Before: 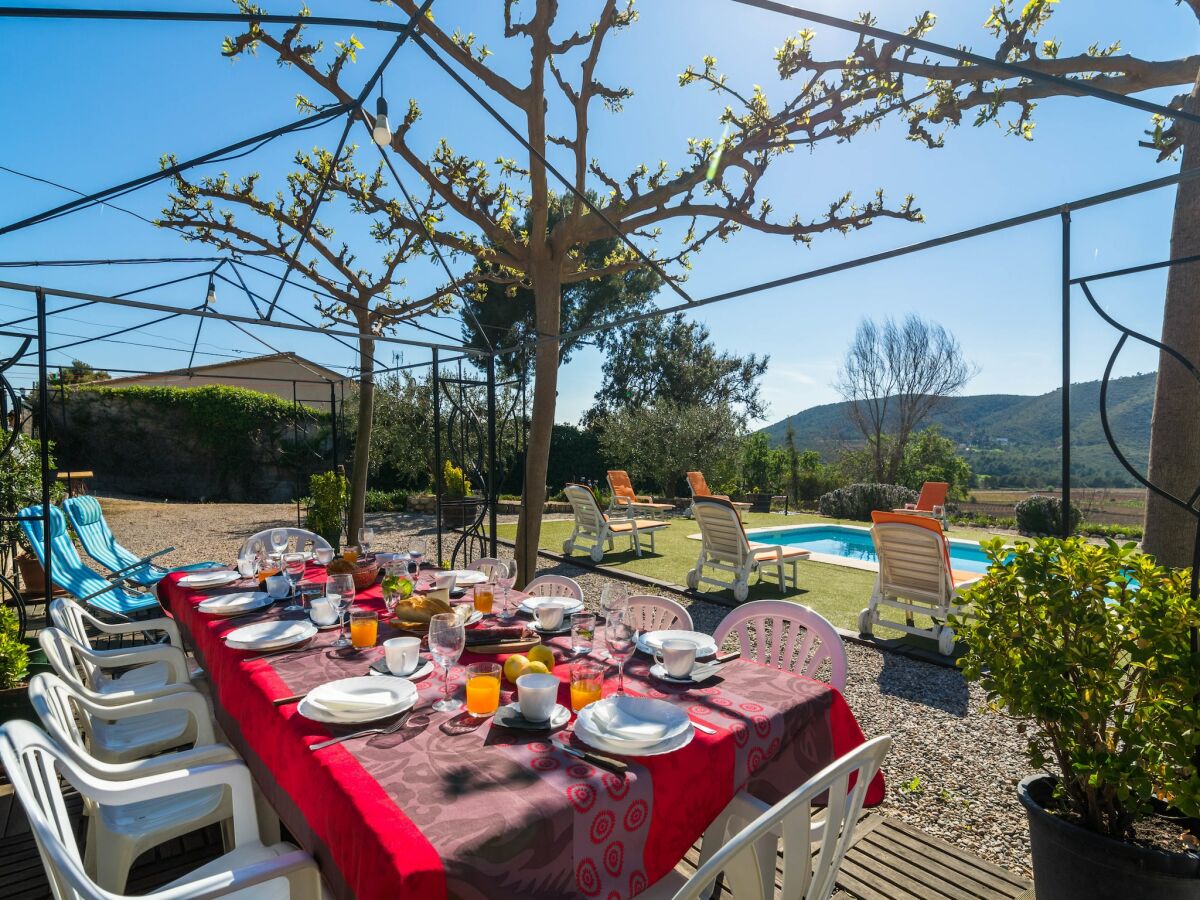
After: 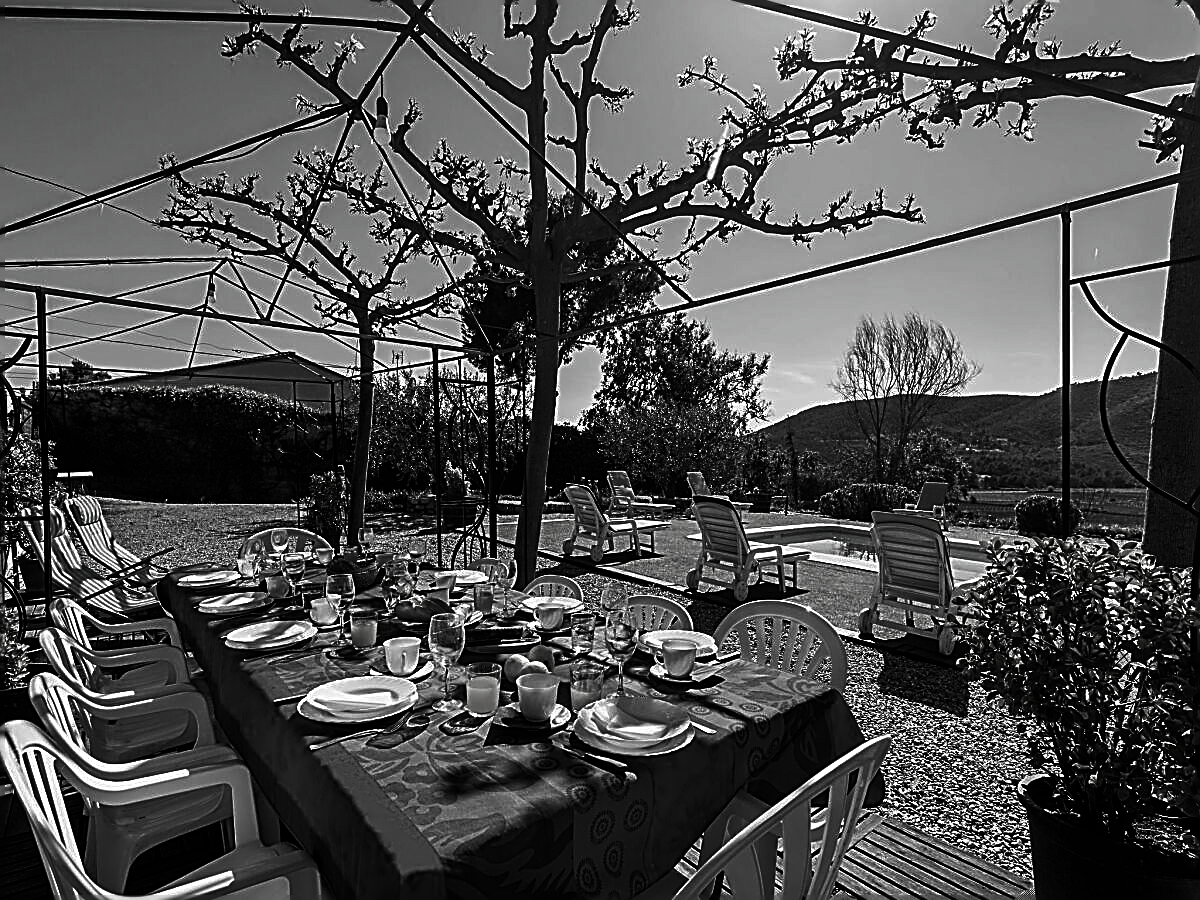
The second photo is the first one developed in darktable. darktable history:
contrast brightness saturation: contrast -0.038, brightness -0.571, saturation -0.995
sharpen: amount 1.865
